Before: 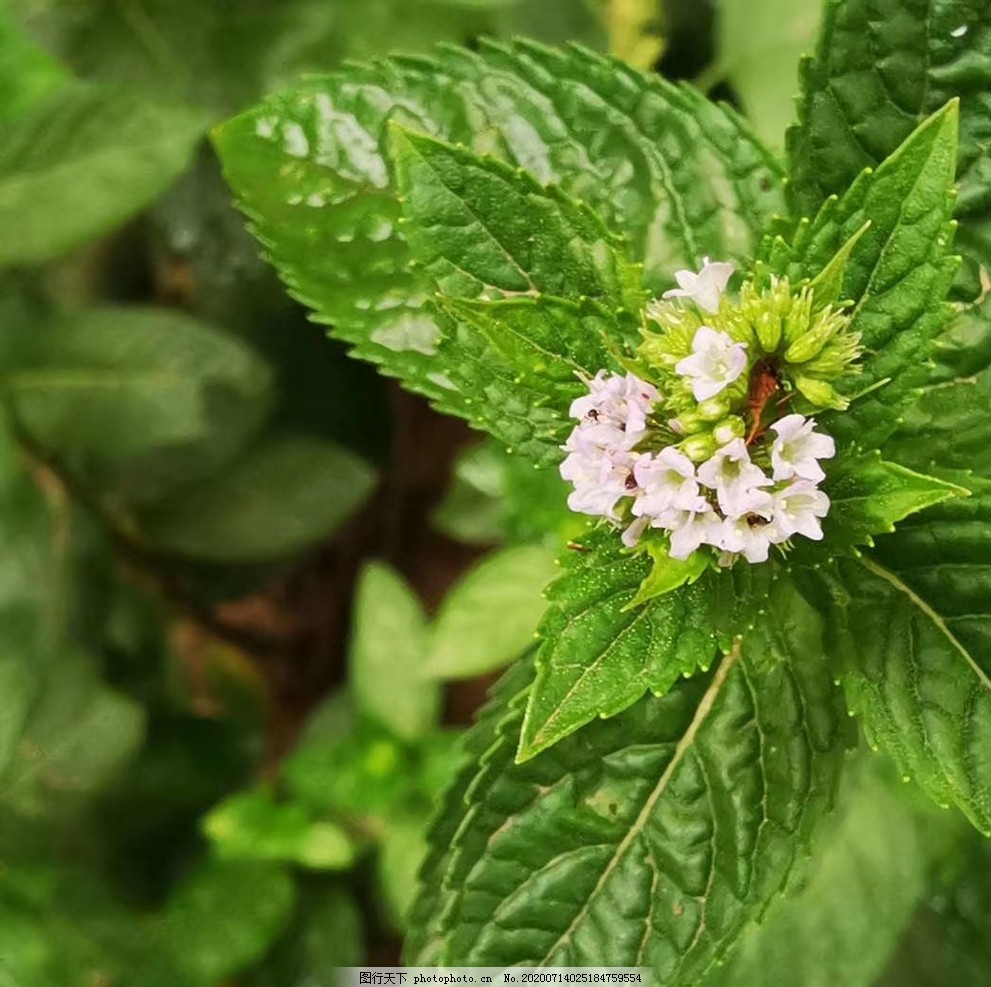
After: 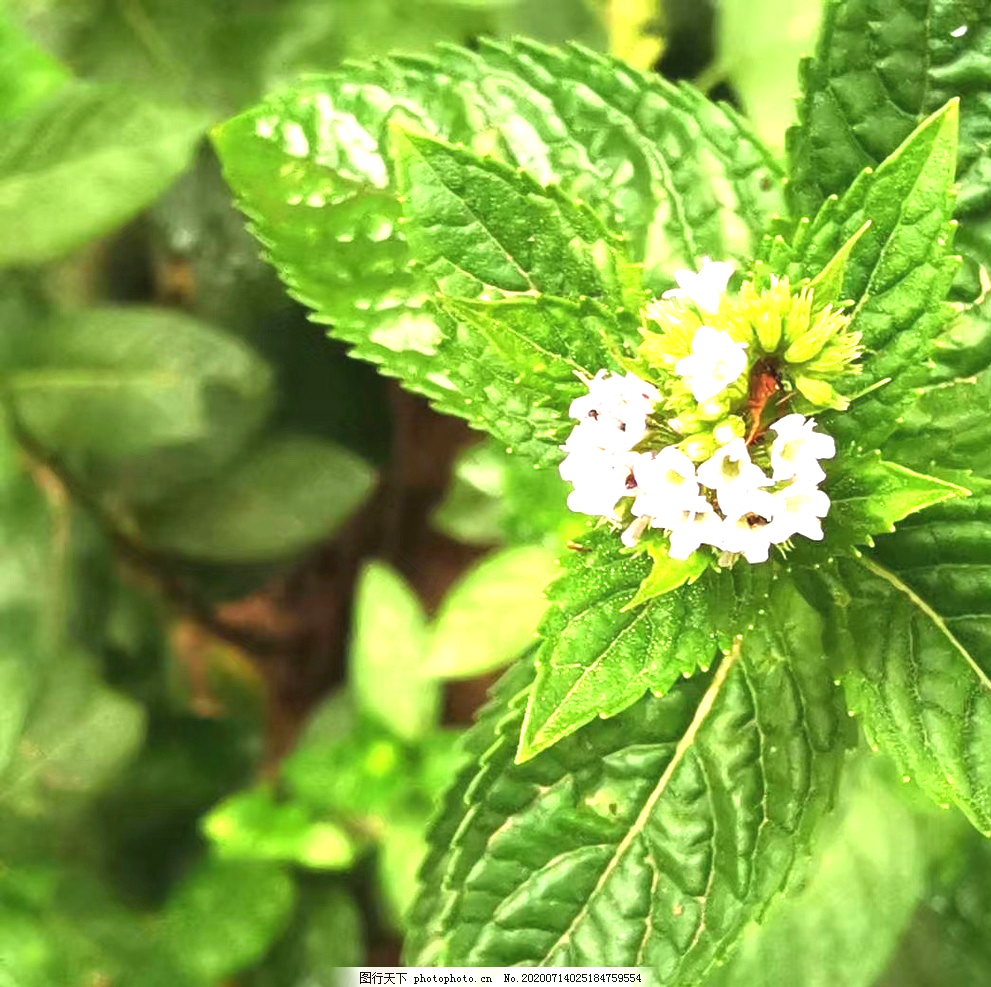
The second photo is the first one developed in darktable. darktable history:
exposure: black level correction -0.002, exposure 1.328 EV, compensate highlight preservation false
